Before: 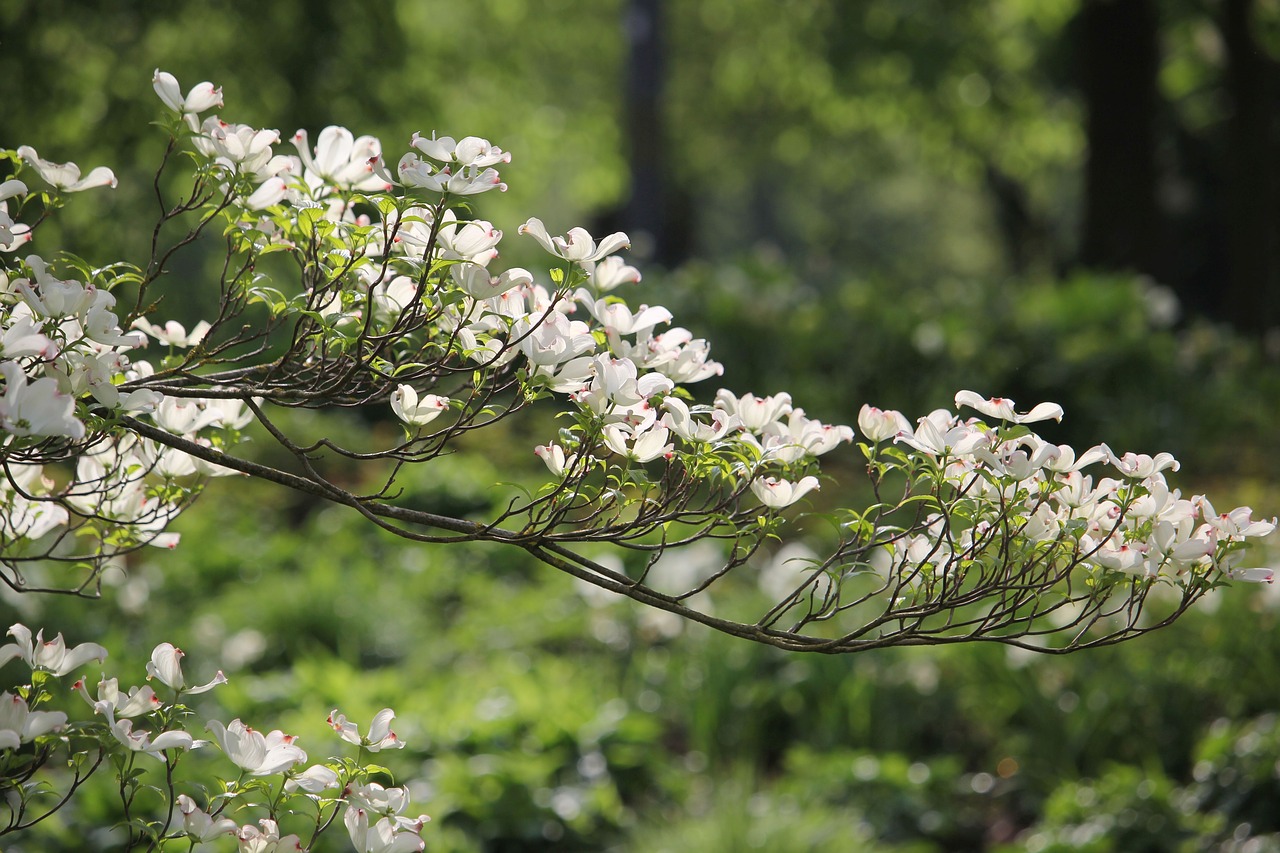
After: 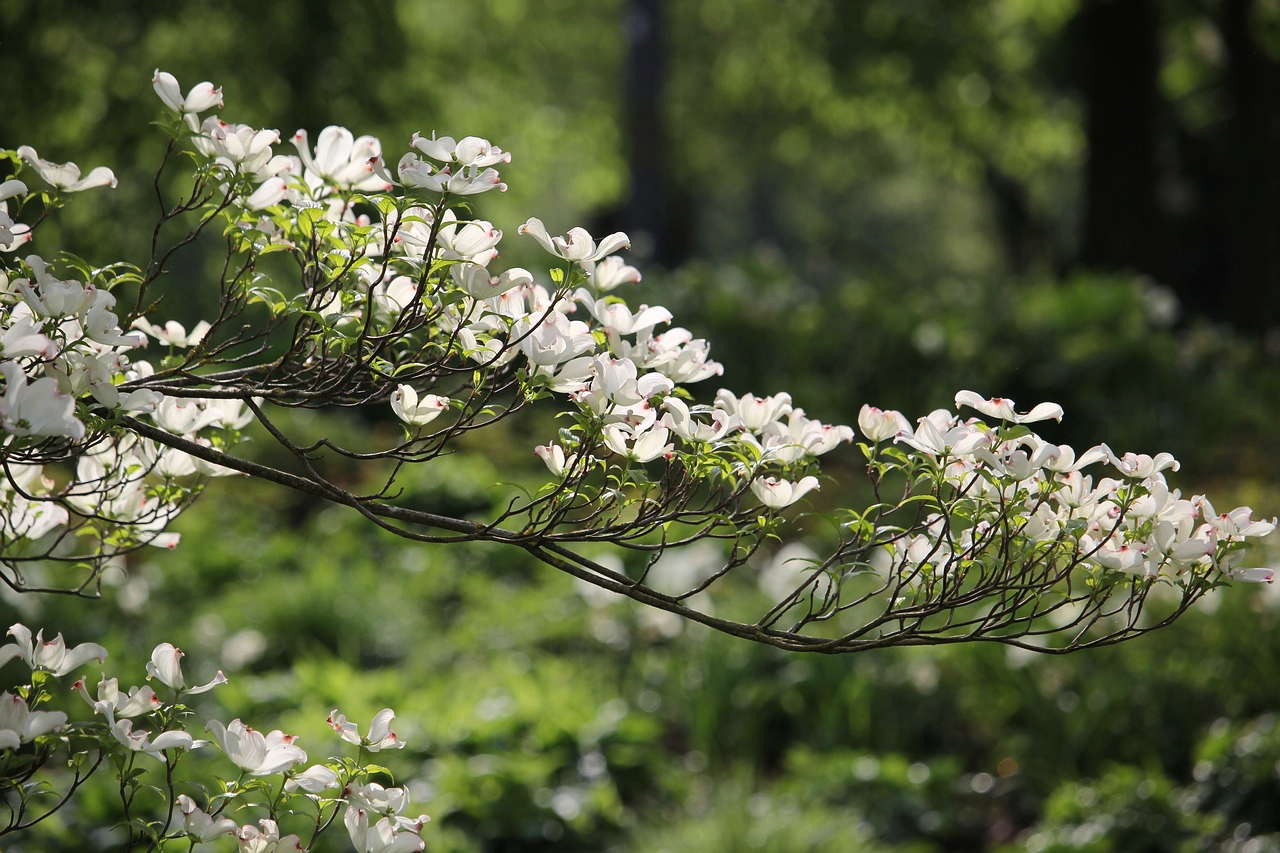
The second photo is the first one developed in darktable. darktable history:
exposure: exposure -0.36 EV, compensate highlight preservation false
tone equalizer: -8 EV -0.417 EV, -7 EV -0.389 EV, -6 EV -0.333 EV, -5 EV -0.222 EV, -3 EV 0.222 EV, -2 EV 0.333 EV, -1 EV 0.389 EV, +0 EV 0.417 EV, edges refinement/feathering 500, mask exposure compensation -1.57 EV, preserve details no
